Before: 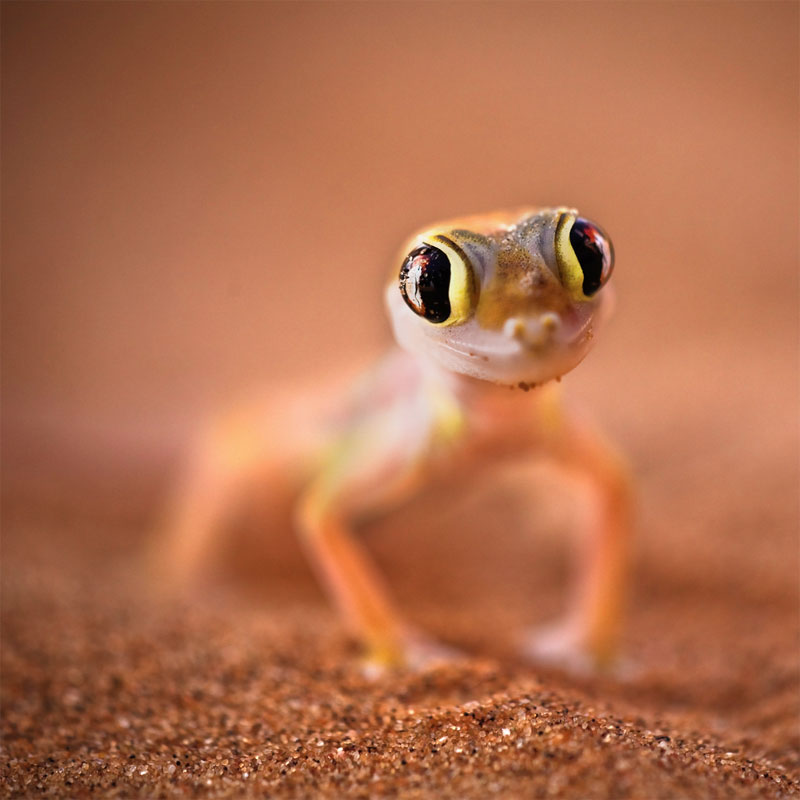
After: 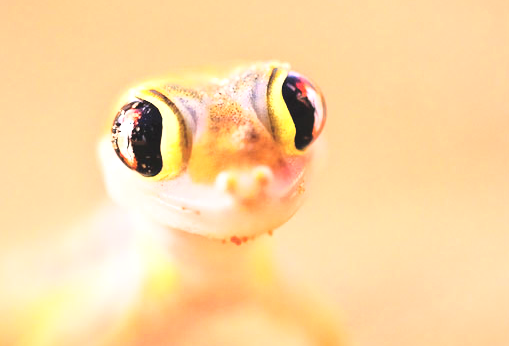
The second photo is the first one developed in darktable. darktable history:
crop: left 36.005%, top 18.293%, right 0.31%, bottom 38.444%
local contrast: mode bilateral grid, contrast 20, coarseness 50, detail 120%, midtone range 0.2
base curve: curves: ch0 [(0, 0) (0.018, 0.026) (0.143, 0.37) (0.33, 0.731) (0.458, 0.853) (0.735, 0.965) (0.905, 0.986) (1, 1)]
exposure: black level correction -0.005, exposure 1.002 EV, compensate highlight preservation false
